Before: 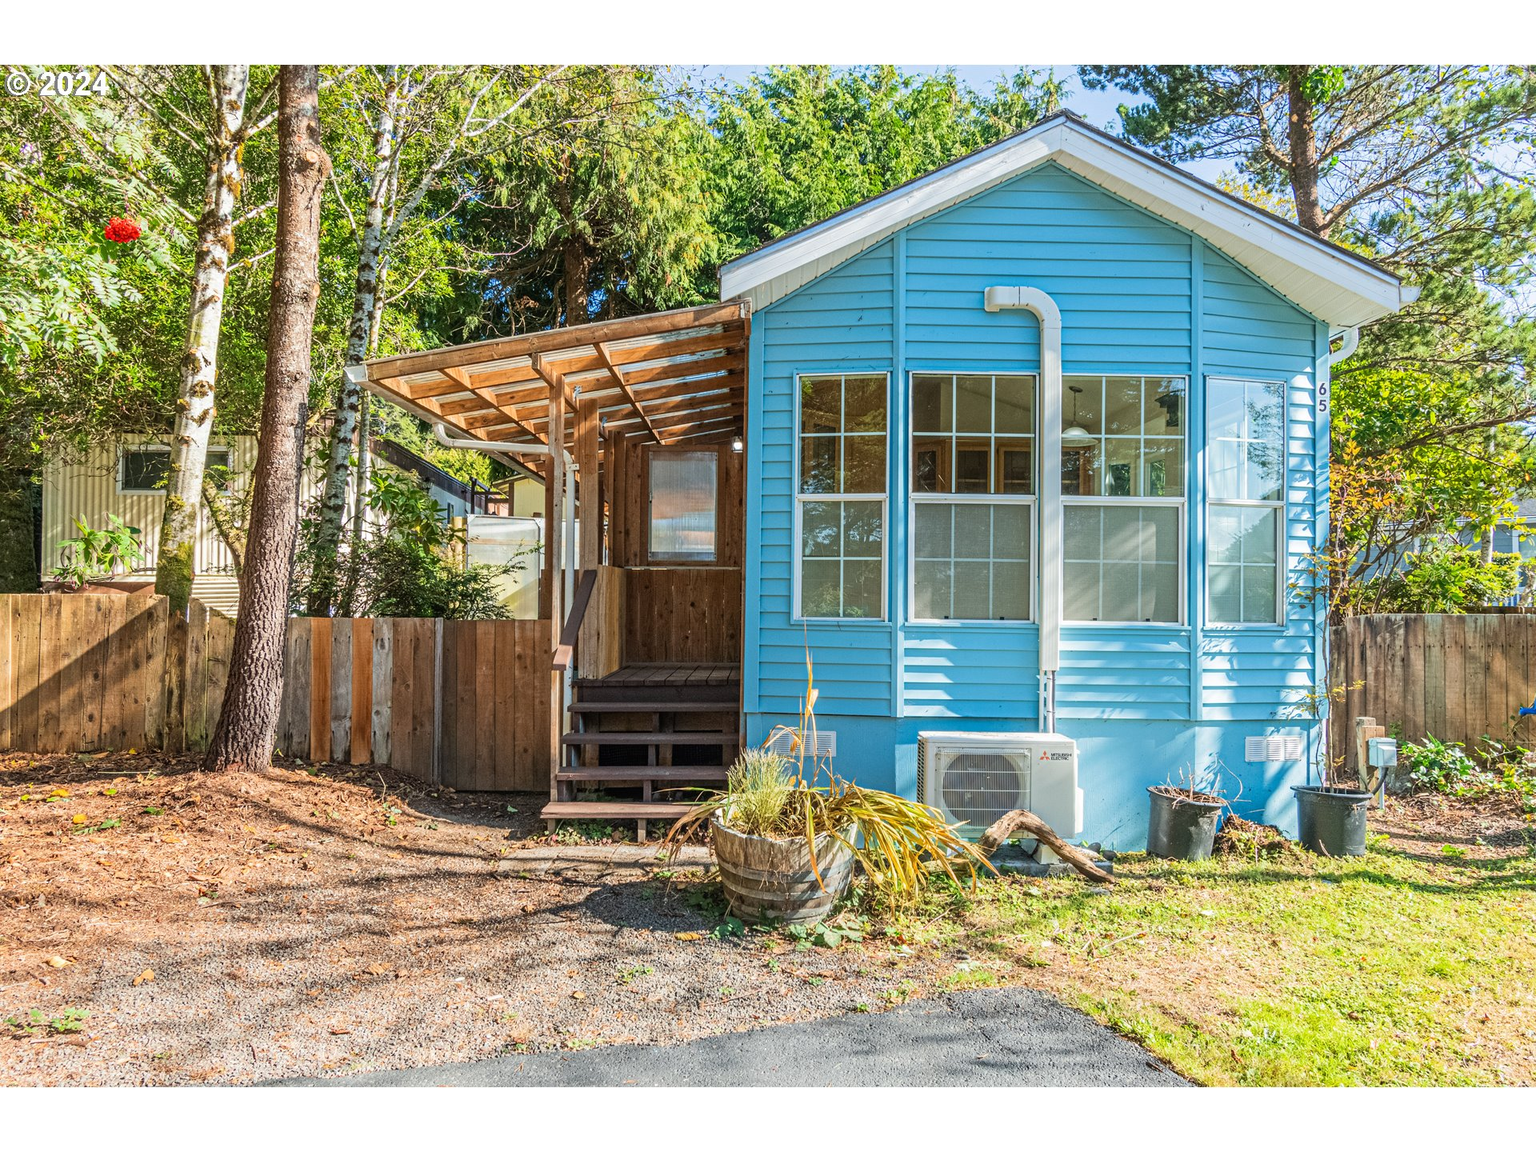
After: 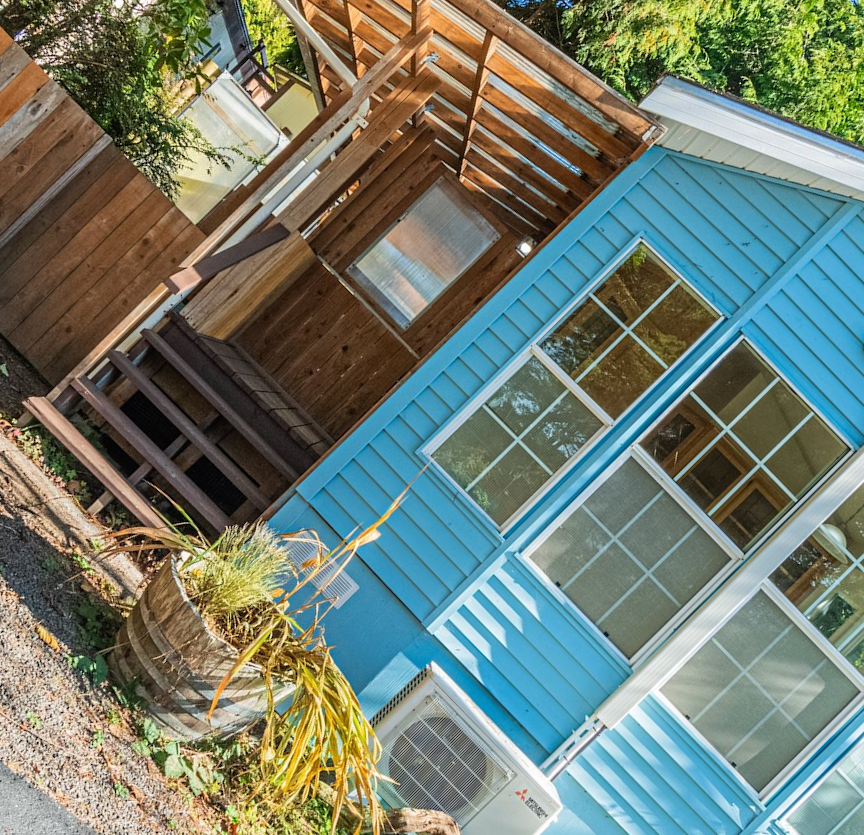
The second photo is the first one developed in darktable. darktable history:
crop and rotate: angle -45°, top 16.497%, right 0.946%, bottom 11.73%
